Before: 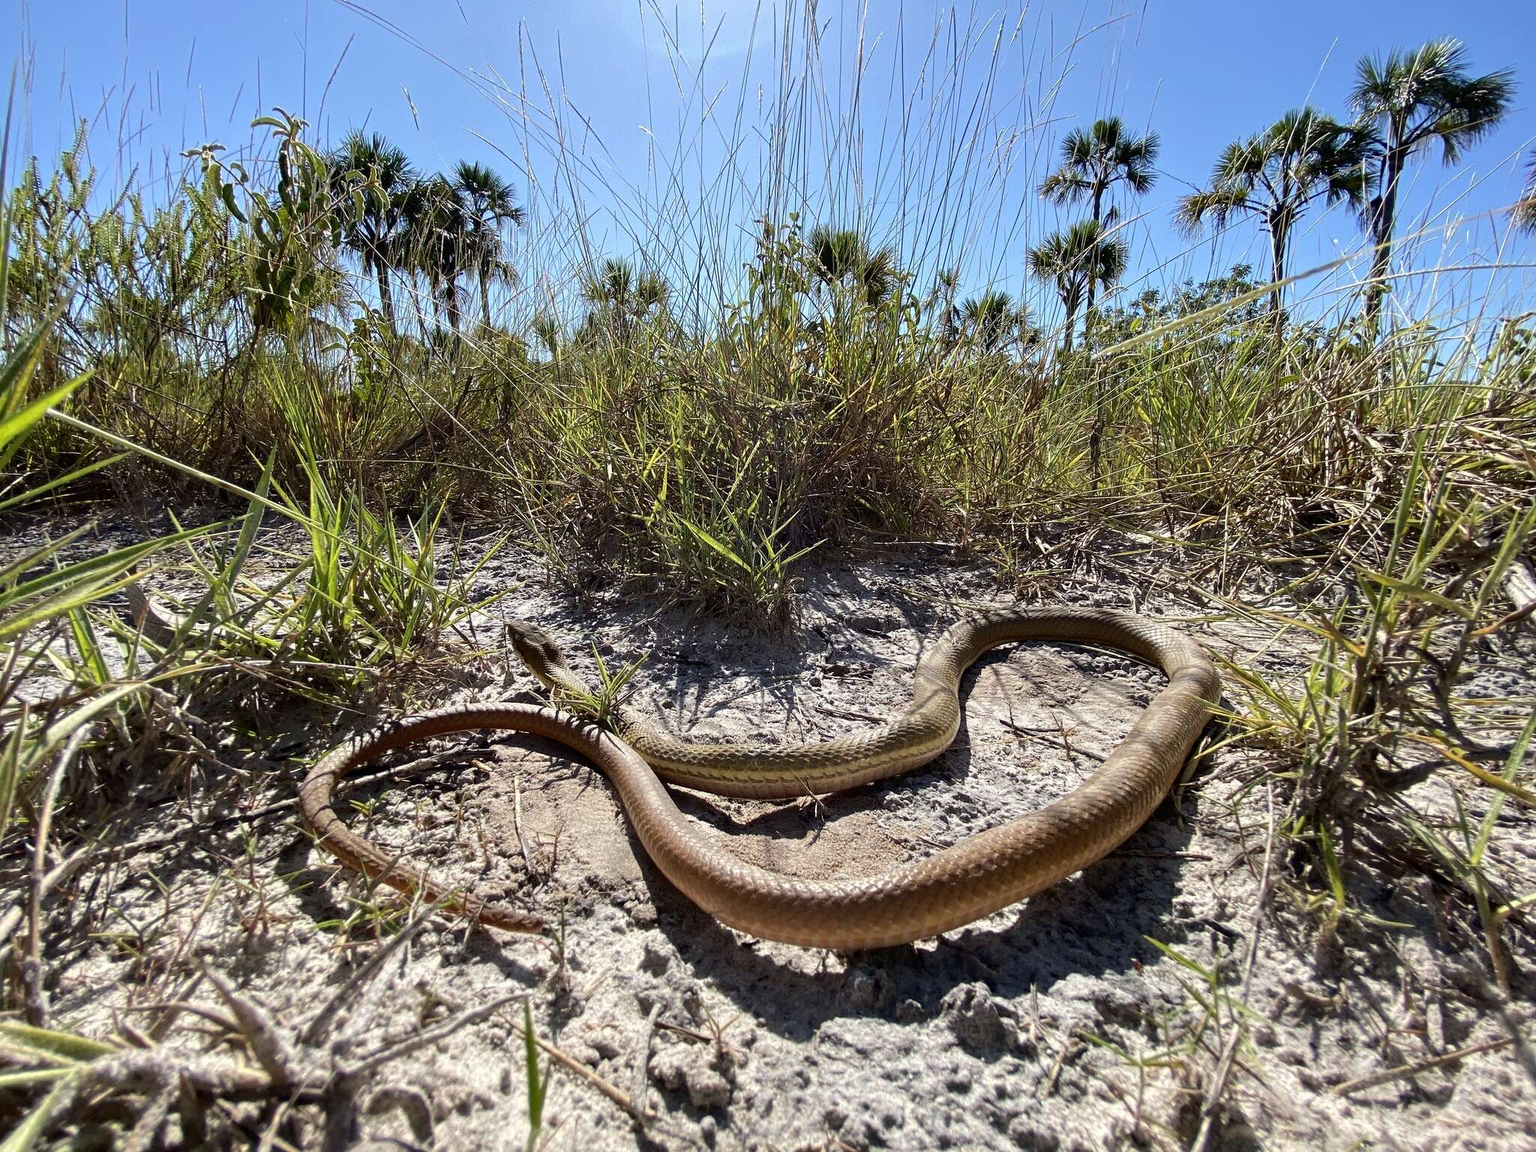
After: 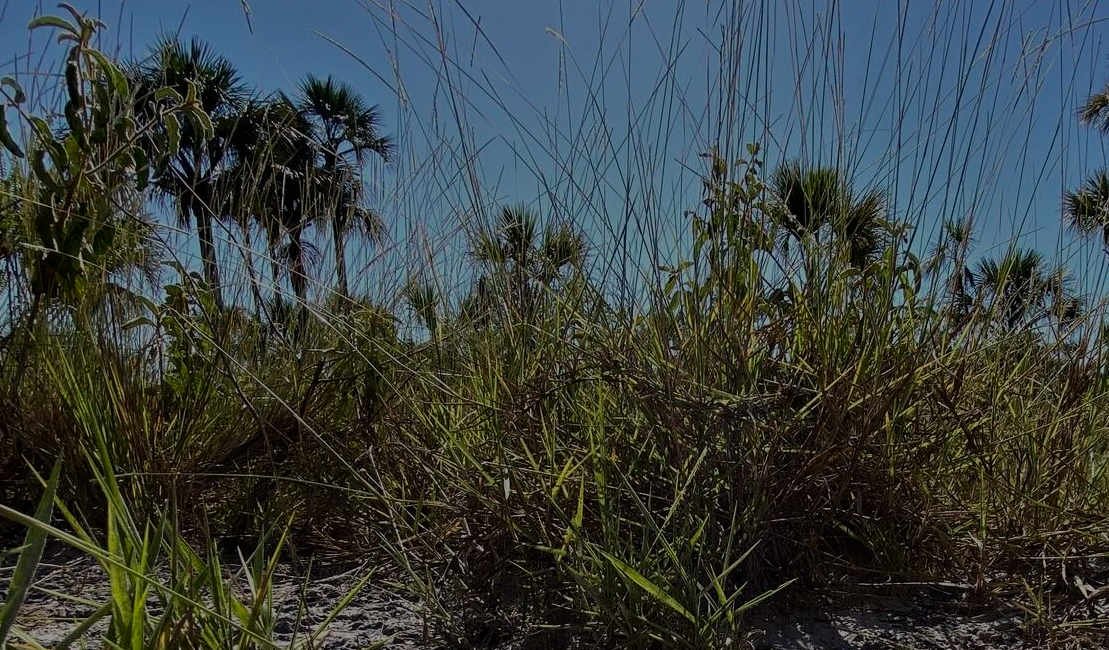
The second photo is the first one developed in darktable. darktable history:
crop: left 14.967%, top 9.178%, right 30.88%, bottom 48.441%
tone equalizer: -8 EV -1.98 EV, -7 EV -1.99 EV, -6 EV -1.97 EV, -5 EV -1.98 EV, -4 EV -2 EV, -3 EV -1.97 EV, -2 EV -1.99 EV, -1 EV -1.61 EV, +0 EV -1.99 EV
